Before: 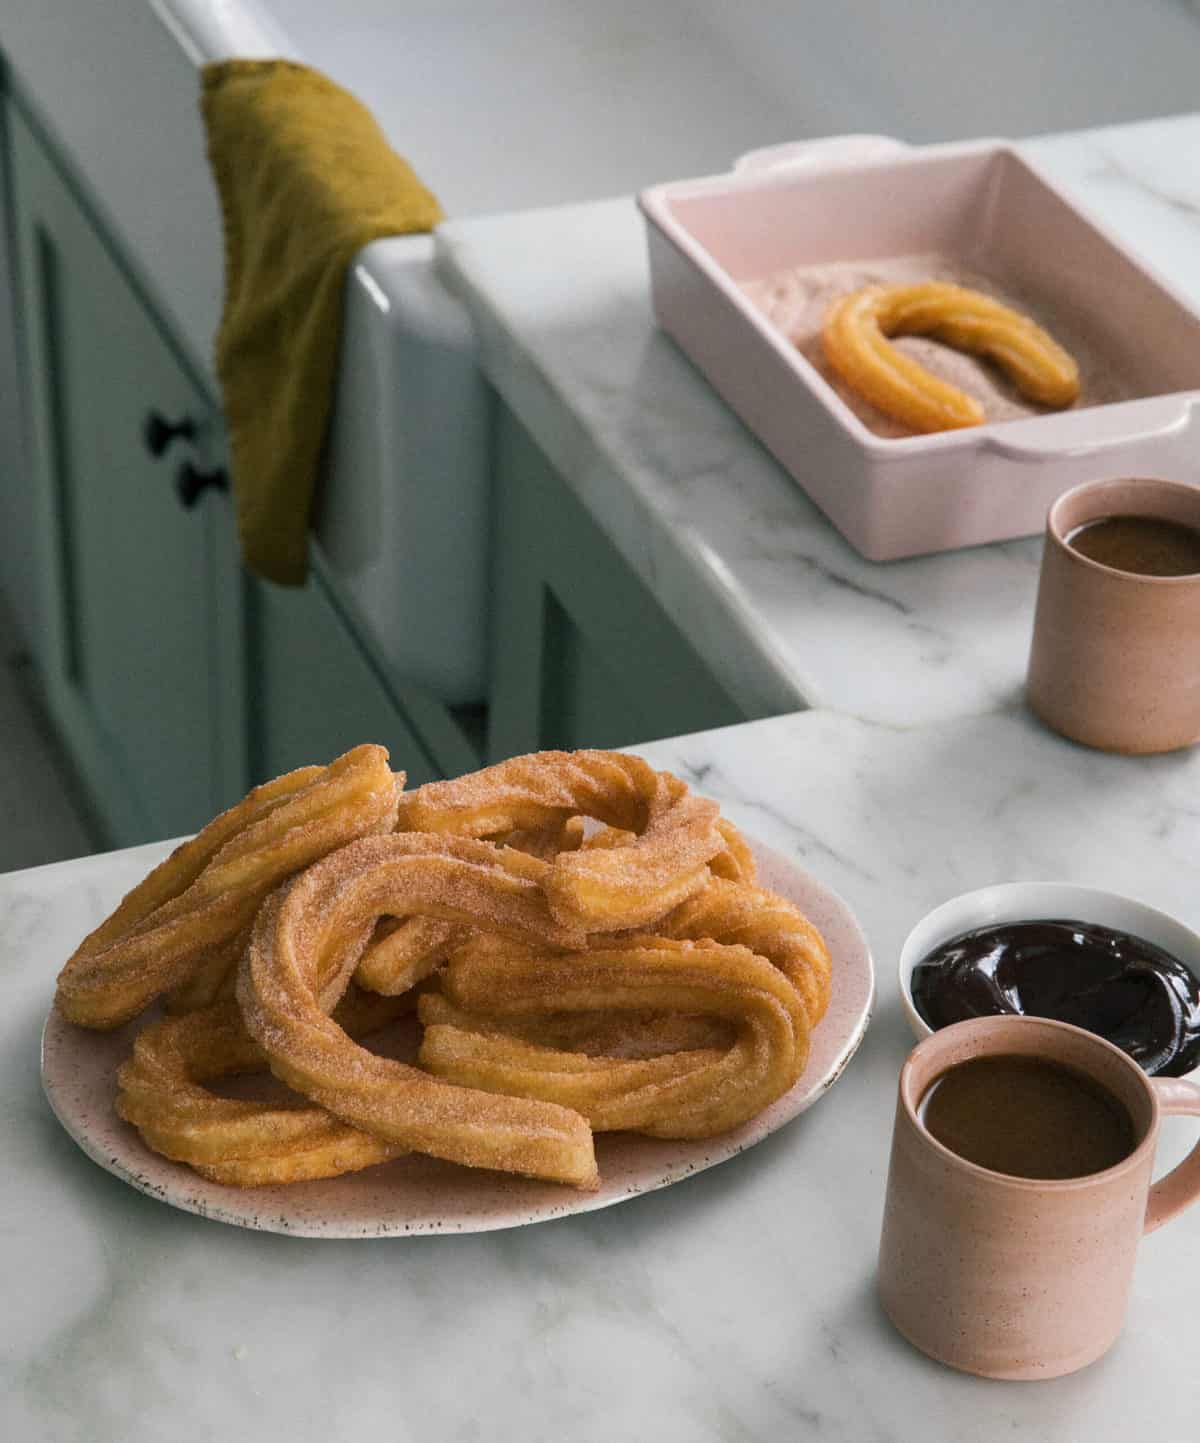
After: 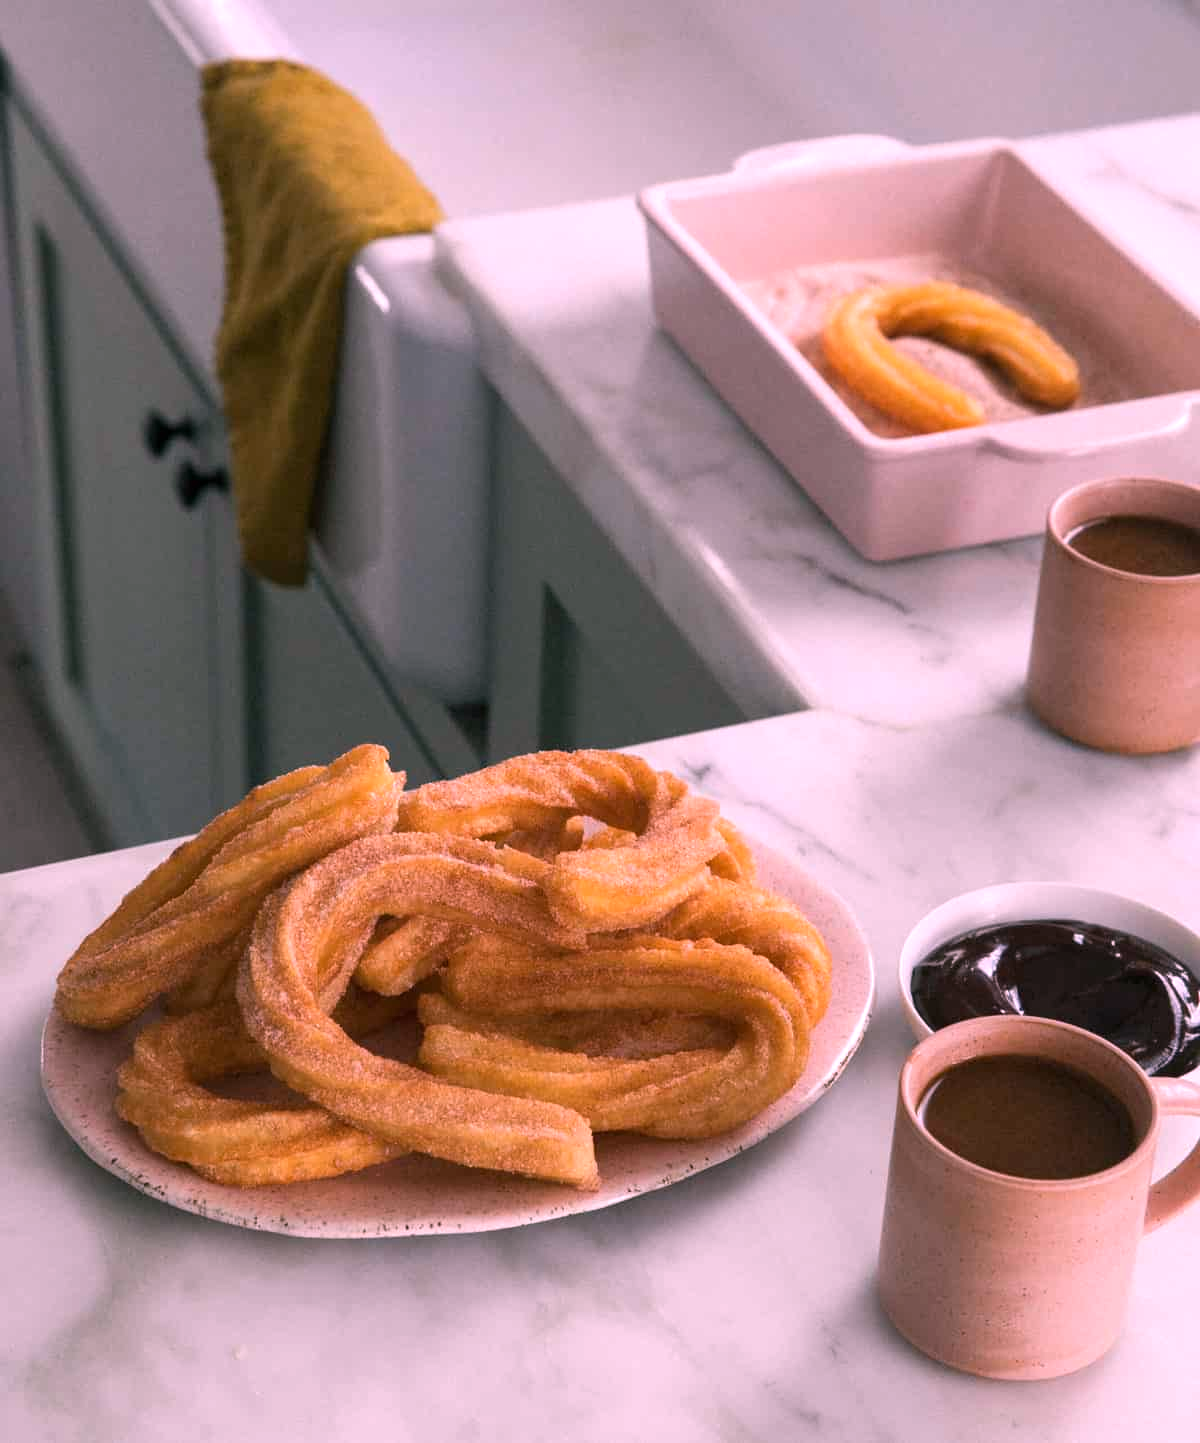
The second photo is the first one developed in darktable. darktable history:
white balance: red 1.188, blue 1.11
exposure: exposure 0.161 EV, compensate highlight preservation false
